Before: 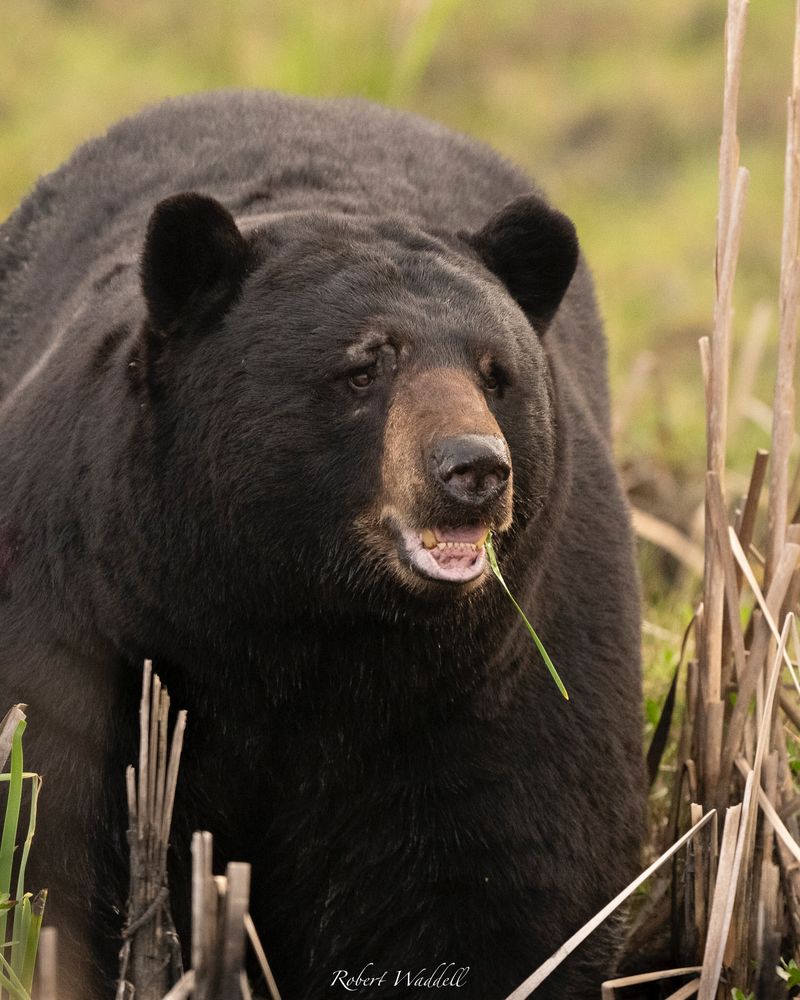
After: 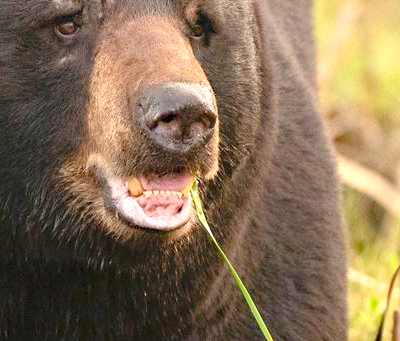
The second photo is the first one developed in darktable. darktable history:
haze removal: adaptive false
crop: left 36.771%, top 35.207%, right 13.217%, bottom 30.684%
exposure: black level correction 0, exposure 1.102 EV, compensate highlight preservation false
local contrast: mode bilateral grid, contrast 100, coarseness 99, detail 94%, midtone range 0.2
color balance rgb: perceptual saturation grading › global saturation 20.417%, perceptual saturation grading › highlights -19.724%, perceptual saturation grading › shadows 29.968%, contrast -29.643%
tone equalizer: -8 EV -0.749 EV, -7 EV -0.69 EV, -6 EV -0.579 EV, -5 EV -0.373 EV, -3 EV 0.371 EV, -2 EV 0.6 EV, -1 EV 0.68 EV, +0 EV 0.734 EV
